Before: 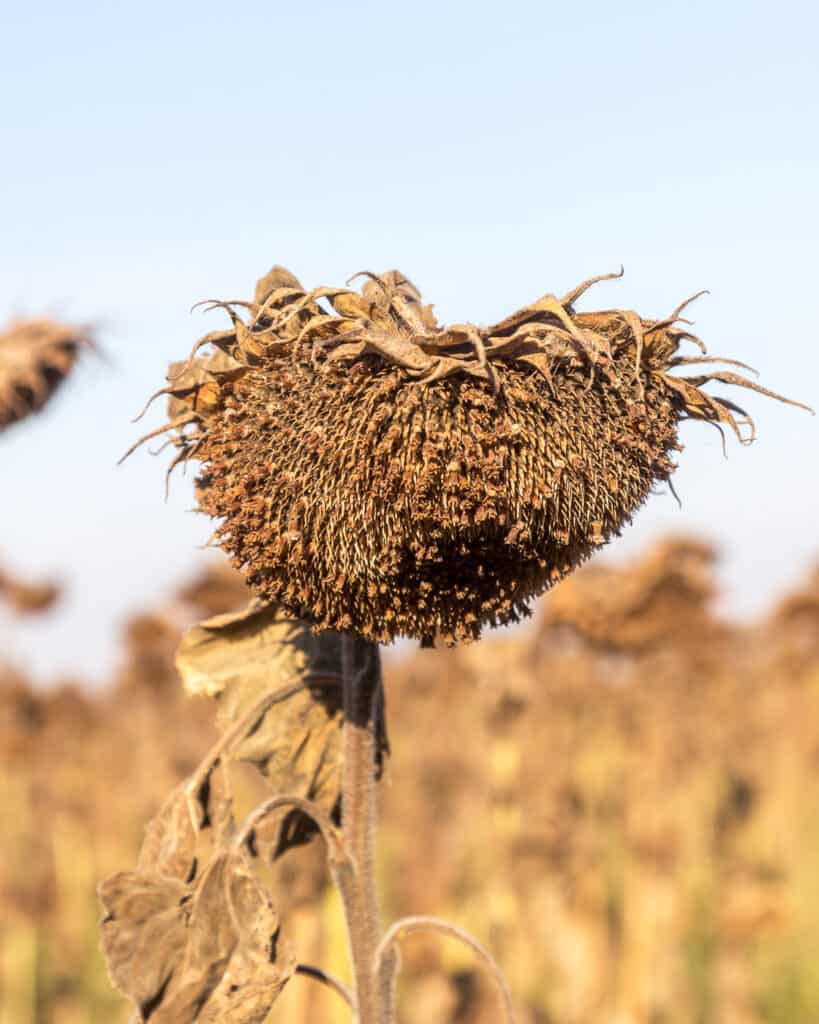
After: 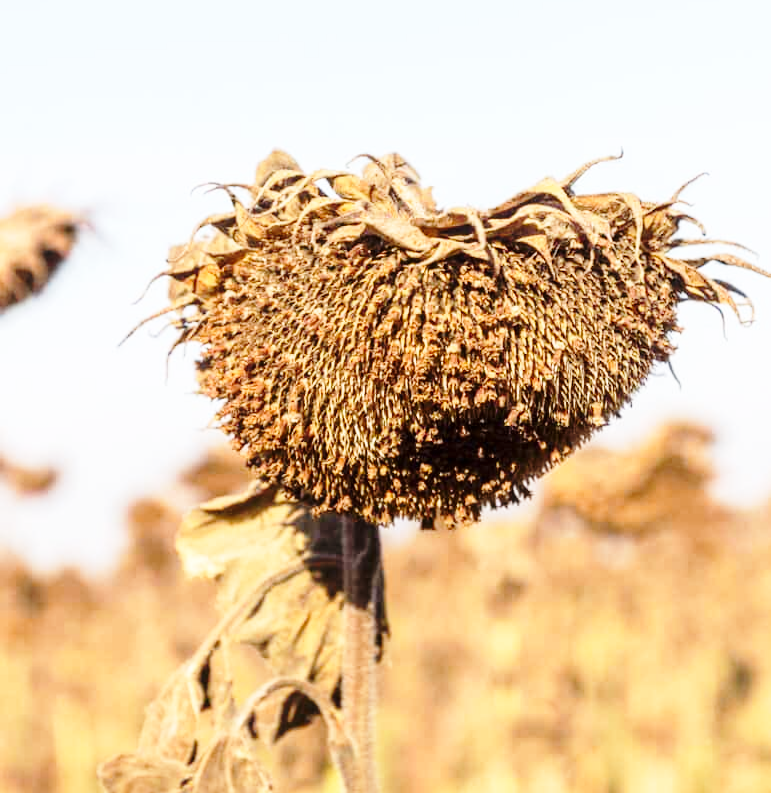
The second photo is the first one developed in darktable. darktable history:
crop and rotate: angle 0.066°, top 11.562%, right 5.694%, bottom 10.817%
base curve: curves: ch0 [(0, 0) (0.028, 0.03) (0.121, 0.232) (0.46, 0.748) (0.859, 0.968) (1, 1)], exposure shift 0.582, preserve colors none
